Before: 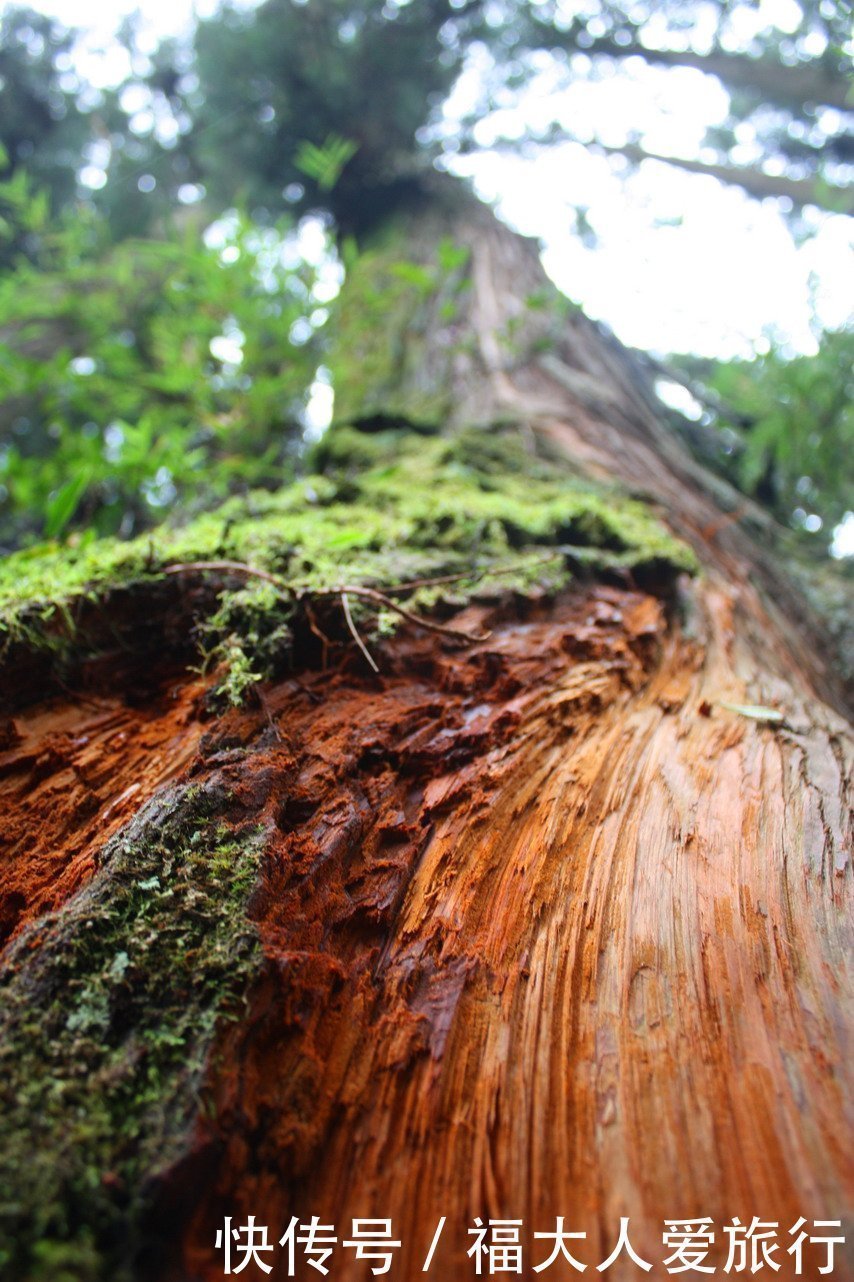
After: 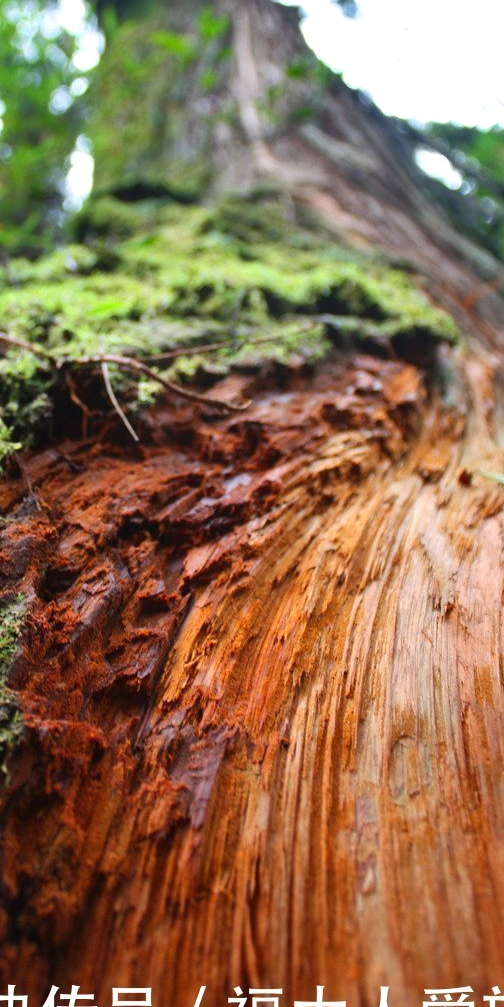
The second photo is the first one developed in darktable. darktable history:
crop and rotate: left 28.319%, top 18.06%, right 12.651%, bottom 3.323%
exposure: exposure 0.201 EV, compensate highlight preservation false
shadows and highlights: white point adjustment -3.6, highlights -63.68, highlights color adjustment 73.17%, soften with gaussian
